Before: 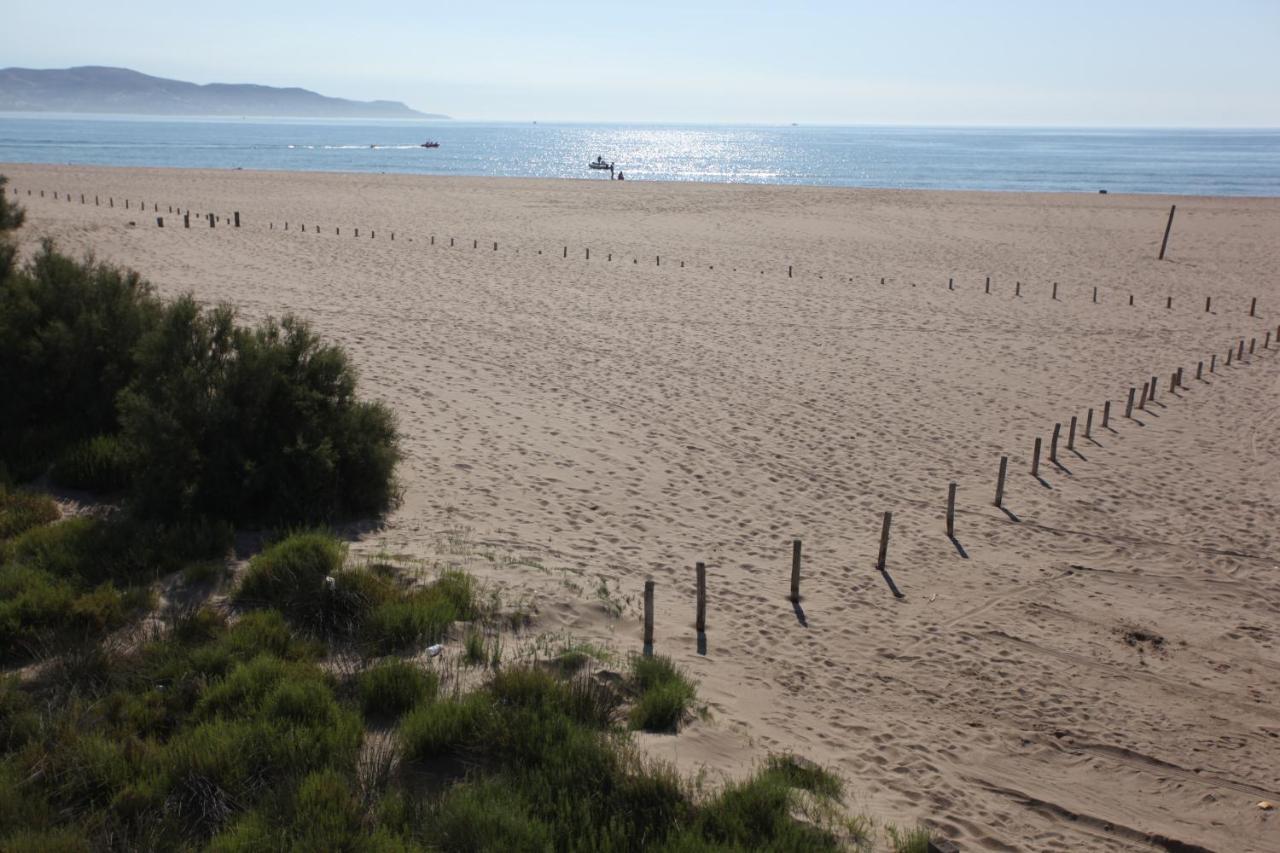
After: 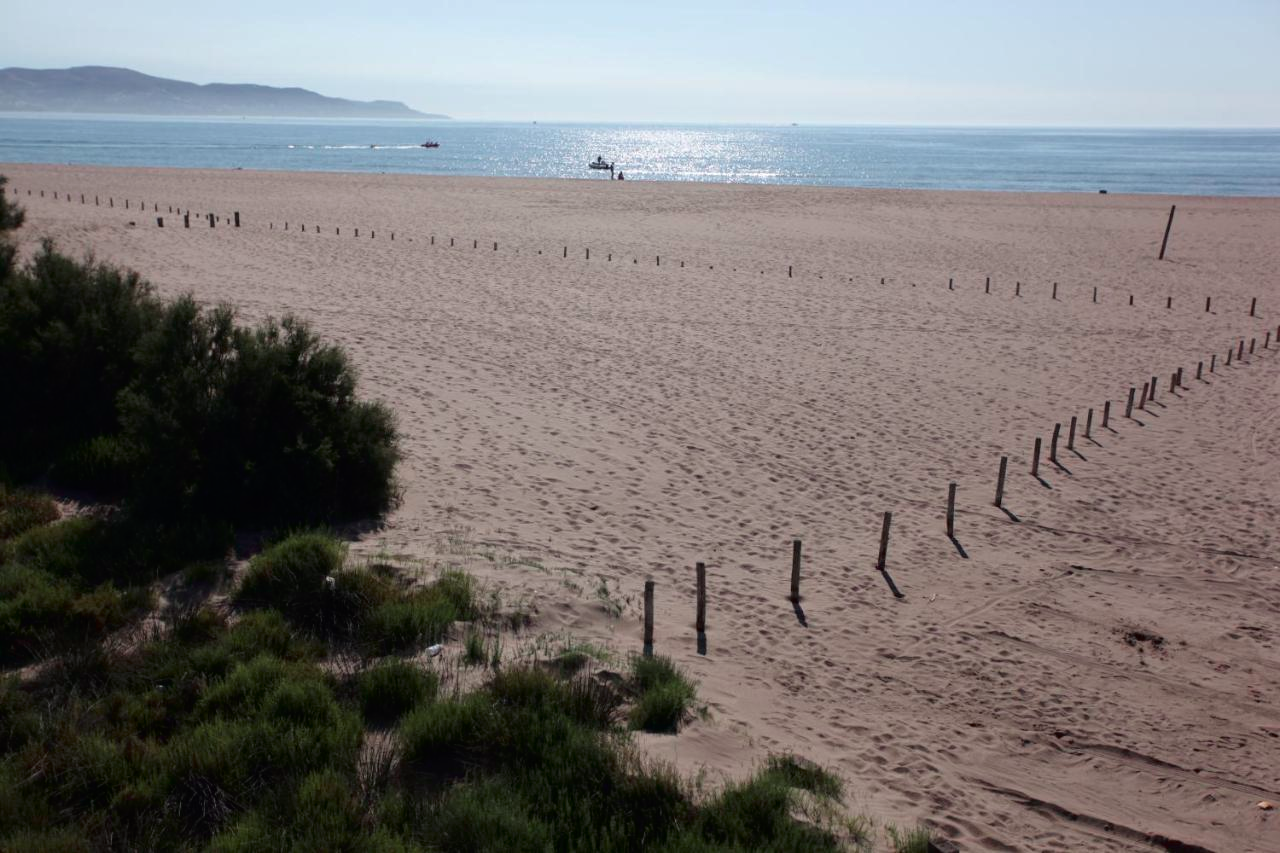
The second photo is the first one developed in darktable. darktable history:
tone curve: curves: ch0 [(0, 0) (0.106, 0.041) (0.256, 0.197) (0.37, 0.336) (0.513, 0.481) (0.667, 0.629) (1, 1)]; ch1 [(0, 0) (0.502, 0.505) (0.553, 0.577) (1, 1)]; ch2 [(0, 0) (0.5, 0.495) (0.56, 0.544) (1, 1)], color space Lab, independent channels, preserve colors none
